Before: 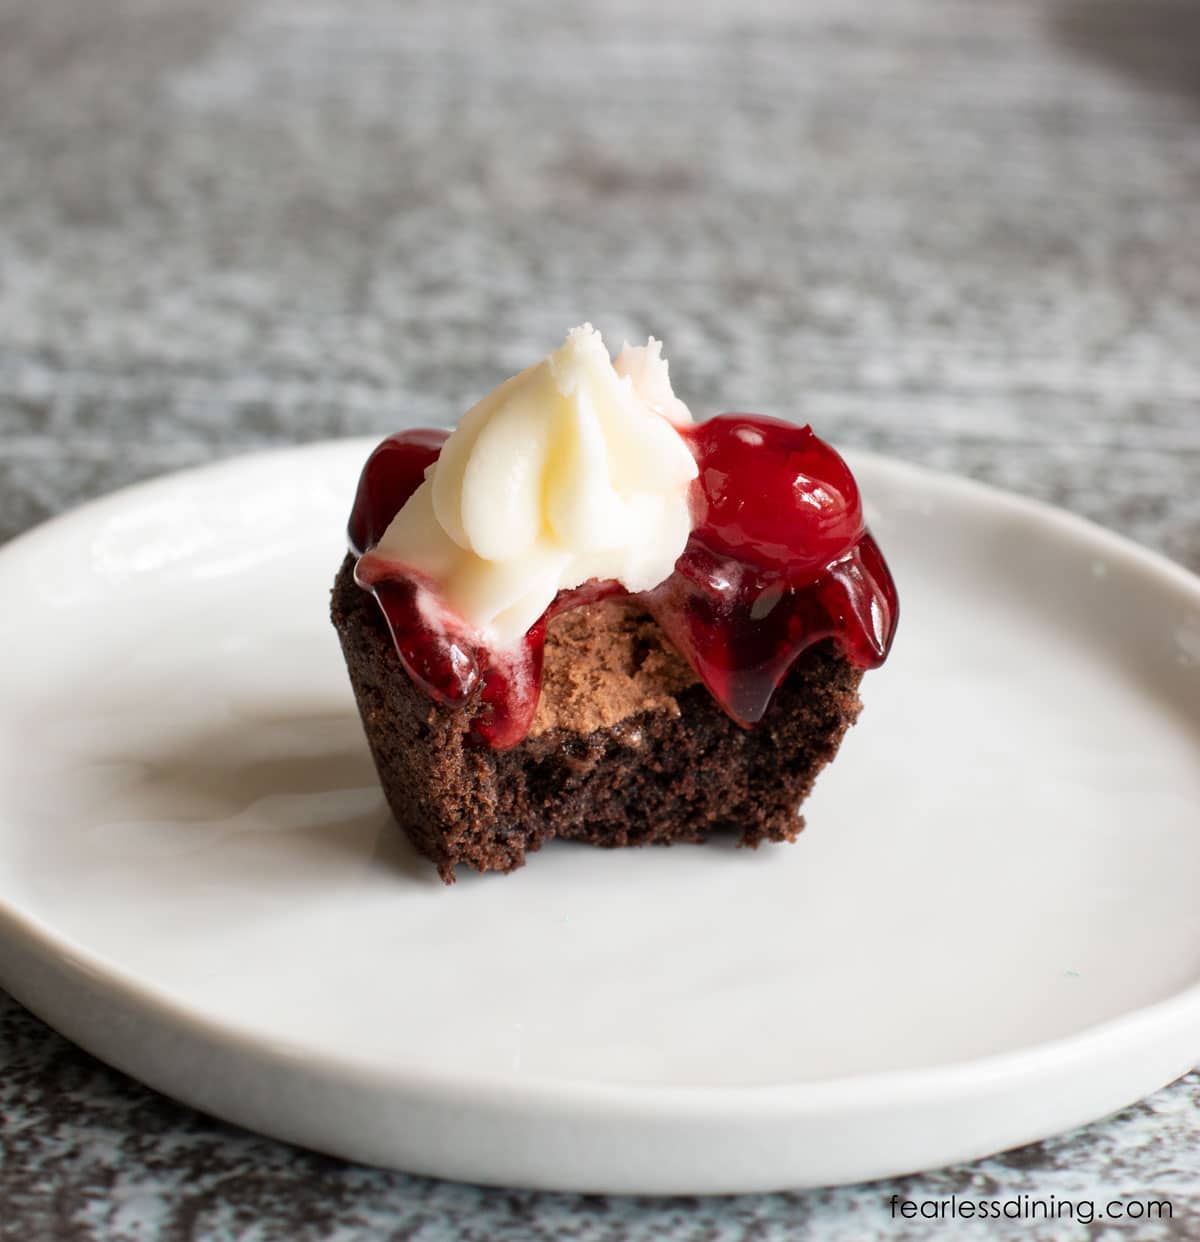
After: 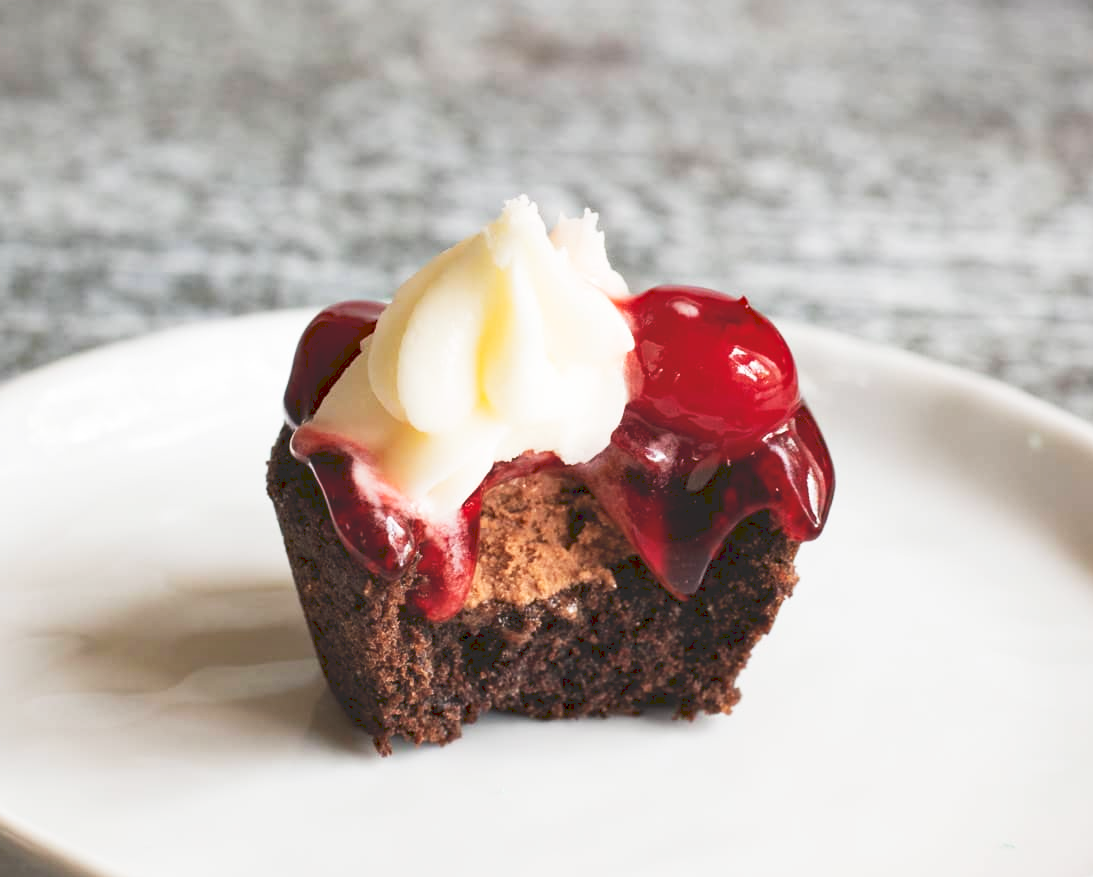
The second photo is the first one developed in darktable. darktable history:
tone curve: curves: ch0 [(0, 0) (0.003, 0.156) (0.011, 0.156) (0.025, 0.161) (0.044, 0.164) (0.069, 0.178) (0.1, 0.201) (0.136, 0.229) (0.177, 0.263) (0.224, 0.301) (0.277, 0.355) (0.335, 0.415) (0.399, 0.48) (0.468, 0.561) (0.543, 0.647) (0.623, 0.735) (0.709, 0.819) (0.801, 0.893) (0.898, 0.953) (1, 1)], preserve colors none
haze removal: compatibility mode true, adaptive false
crop: left 5.376%, top 10.32%, right 3.506%, bottom 19.003%
